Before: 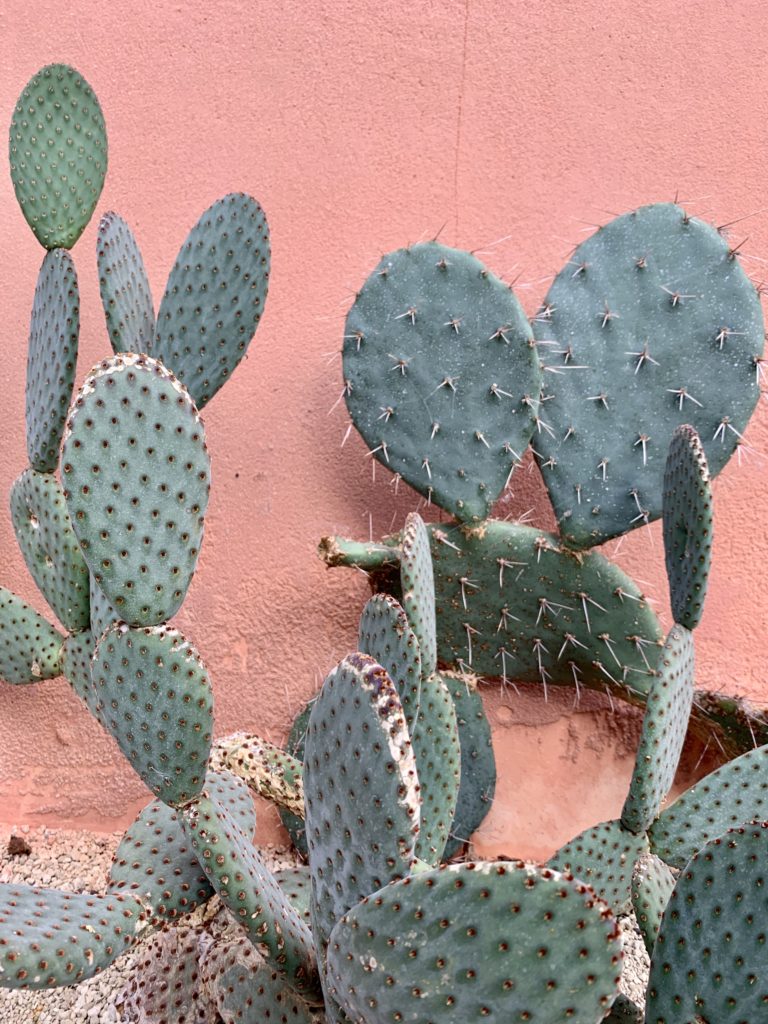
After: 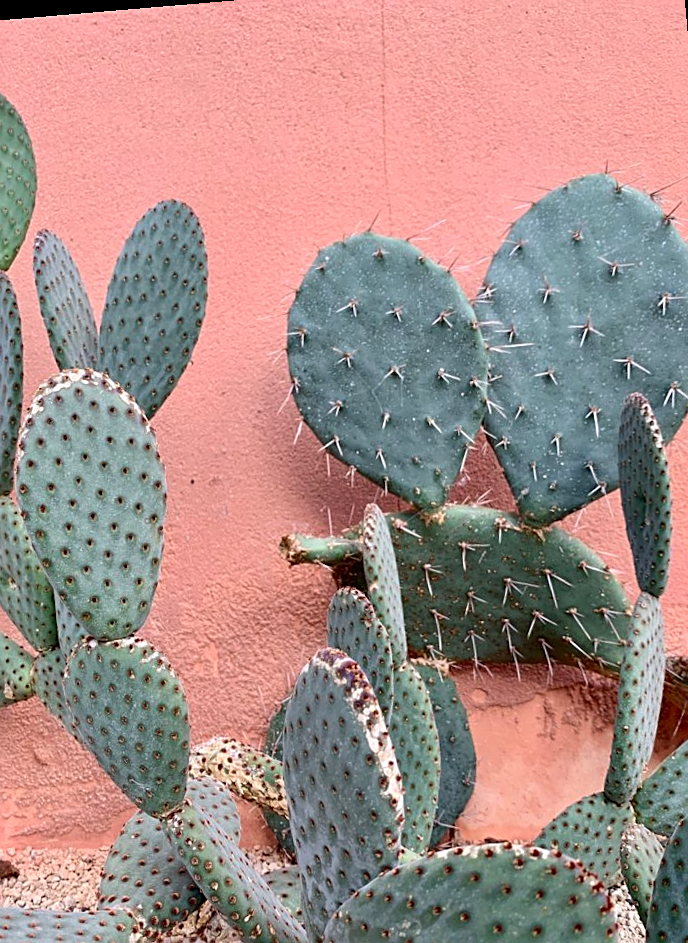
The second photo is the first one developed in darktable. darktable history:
crop: left 9.929%, top 3.475%, right 9.188%, bottom 9.529%
rotate and perspective: rotation -4.86°, automatic cropping off
sharpen: on, module defaults
